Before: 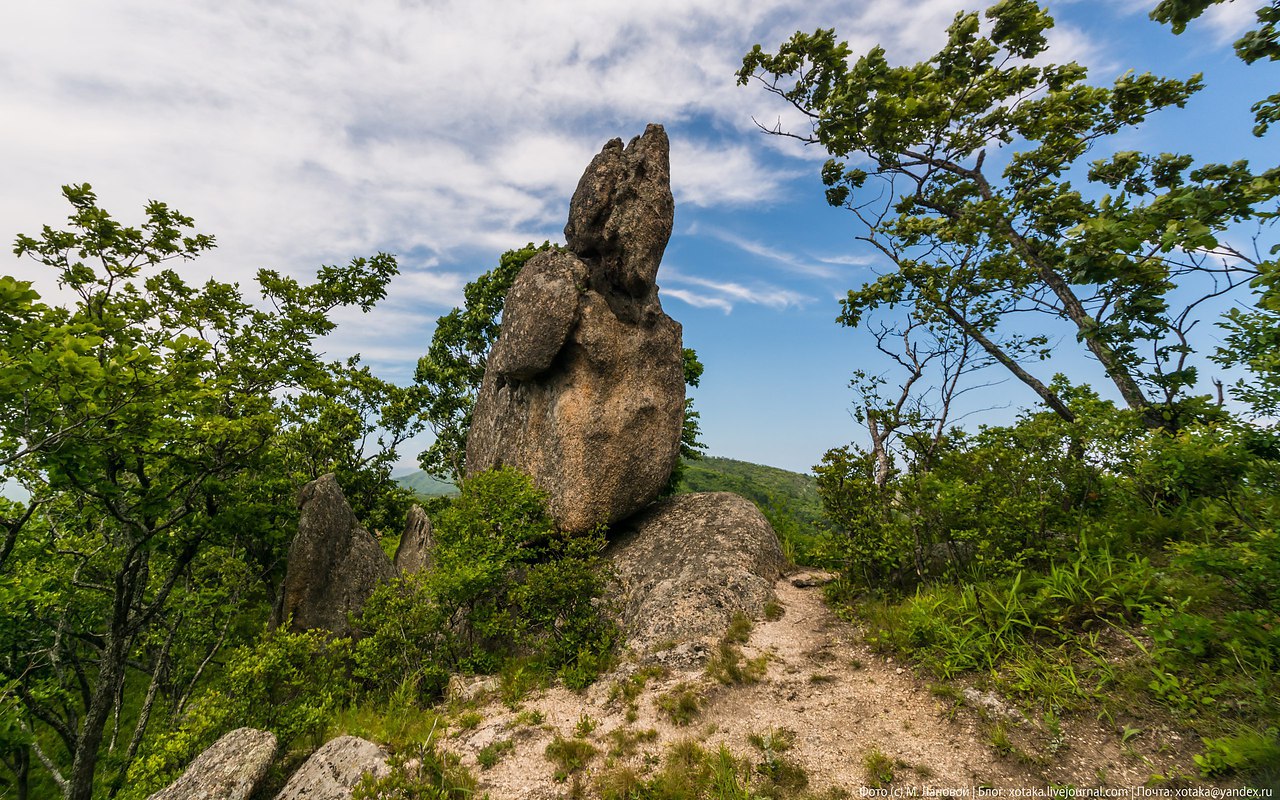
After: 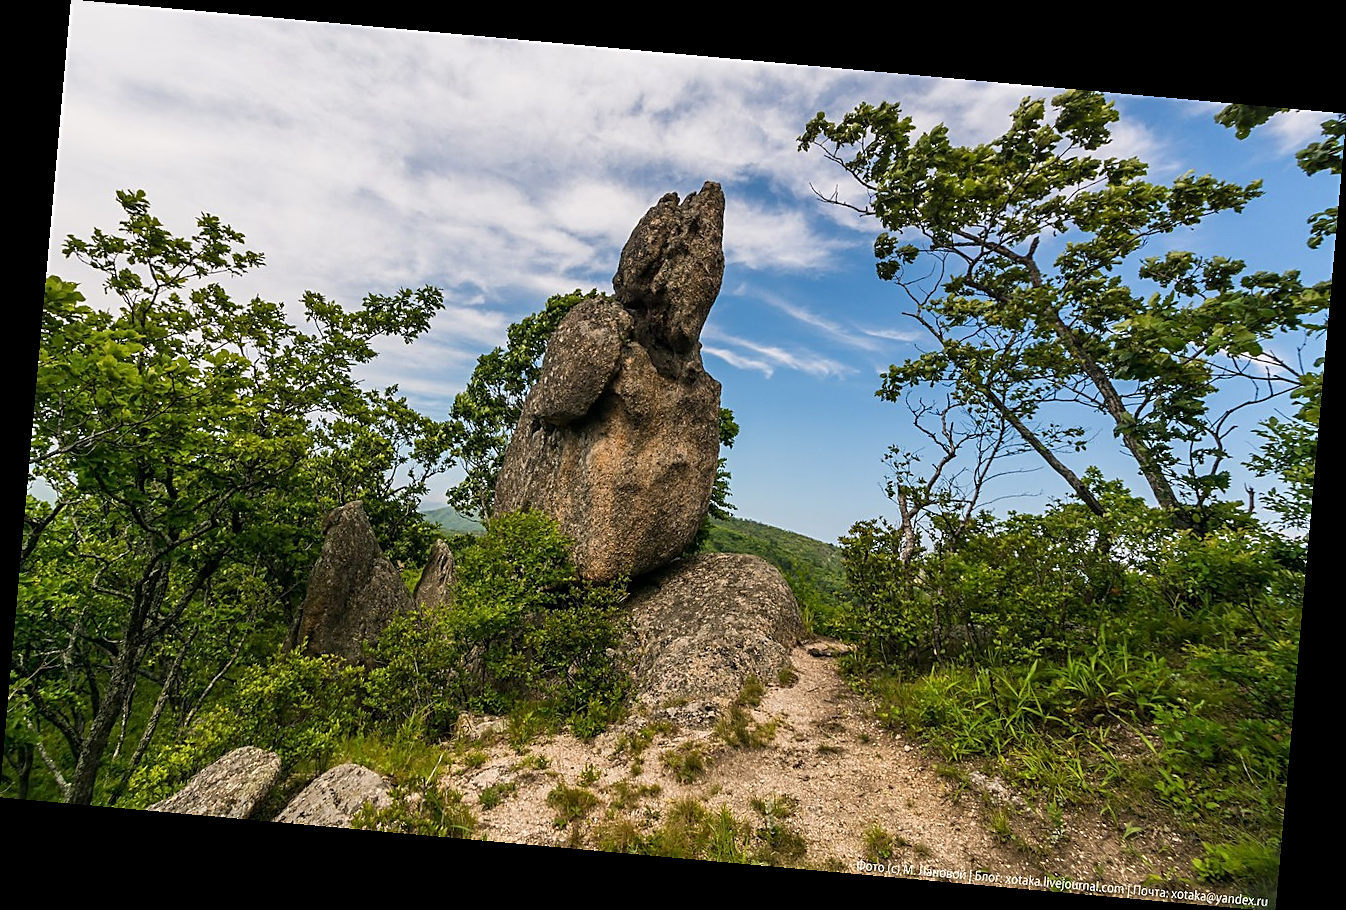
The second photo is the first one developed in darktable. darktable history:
rotate and perspective: rotation 5.12°, automatic cropping off
sharpen: on, module defaults
